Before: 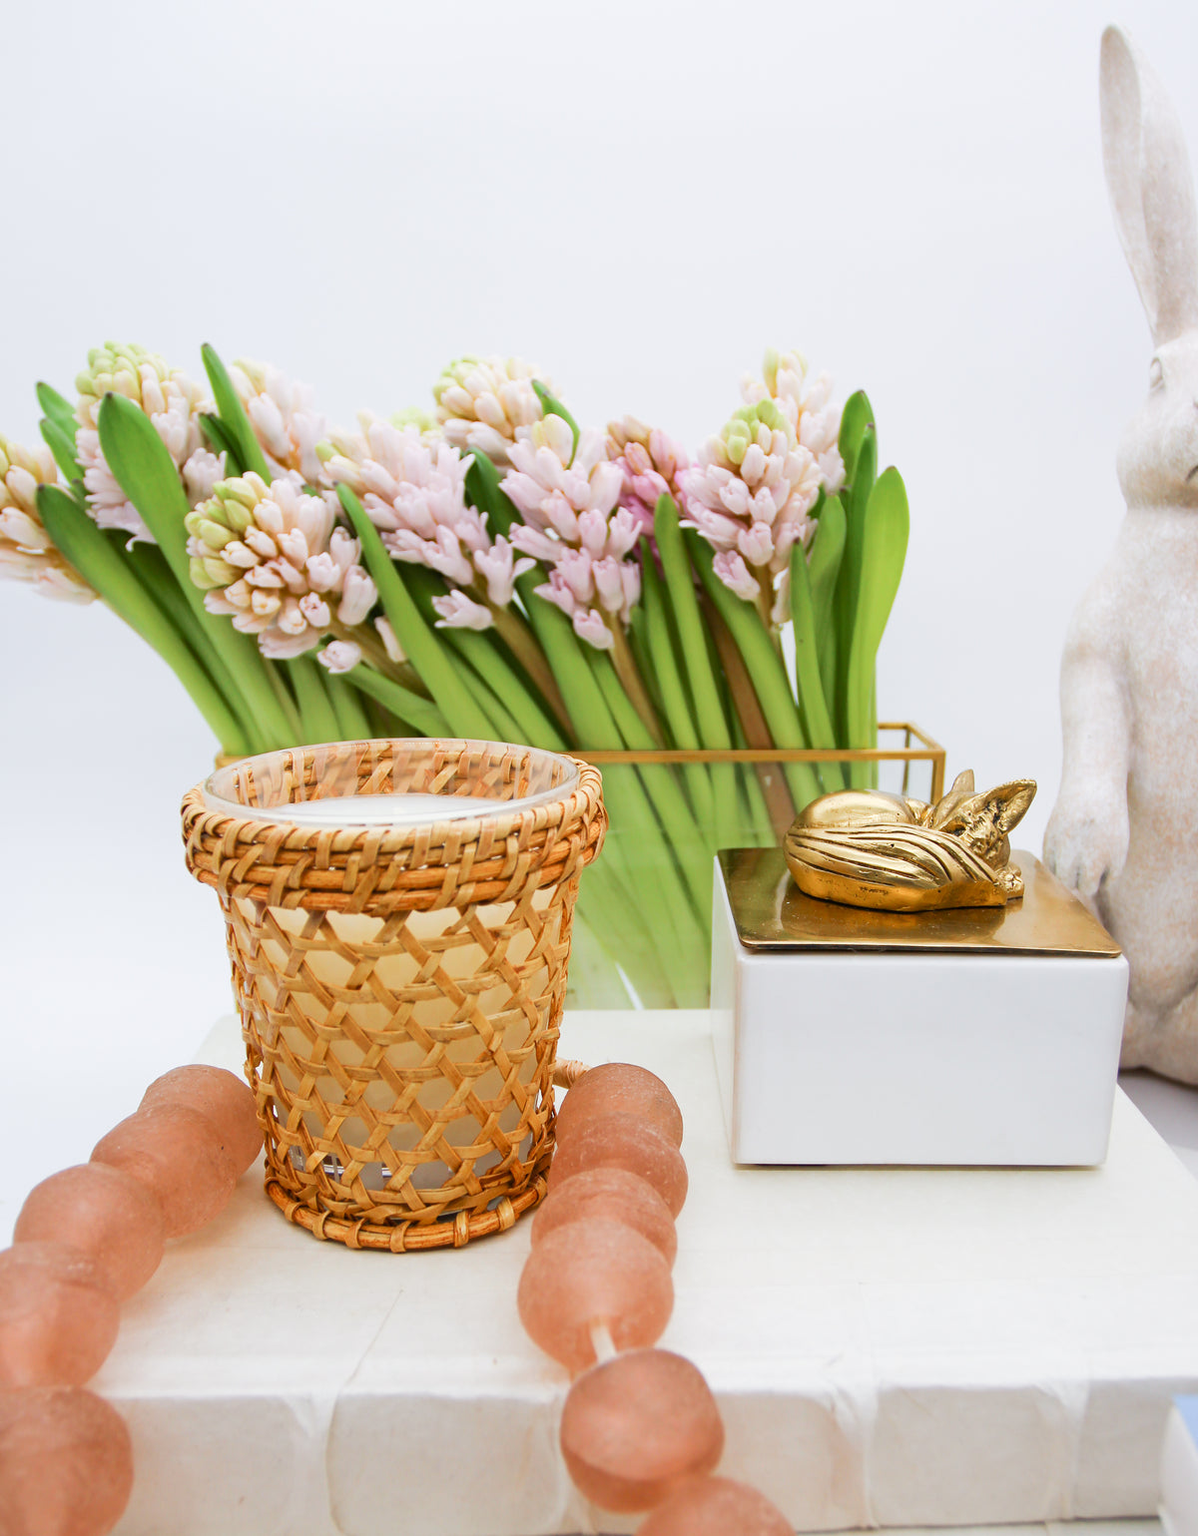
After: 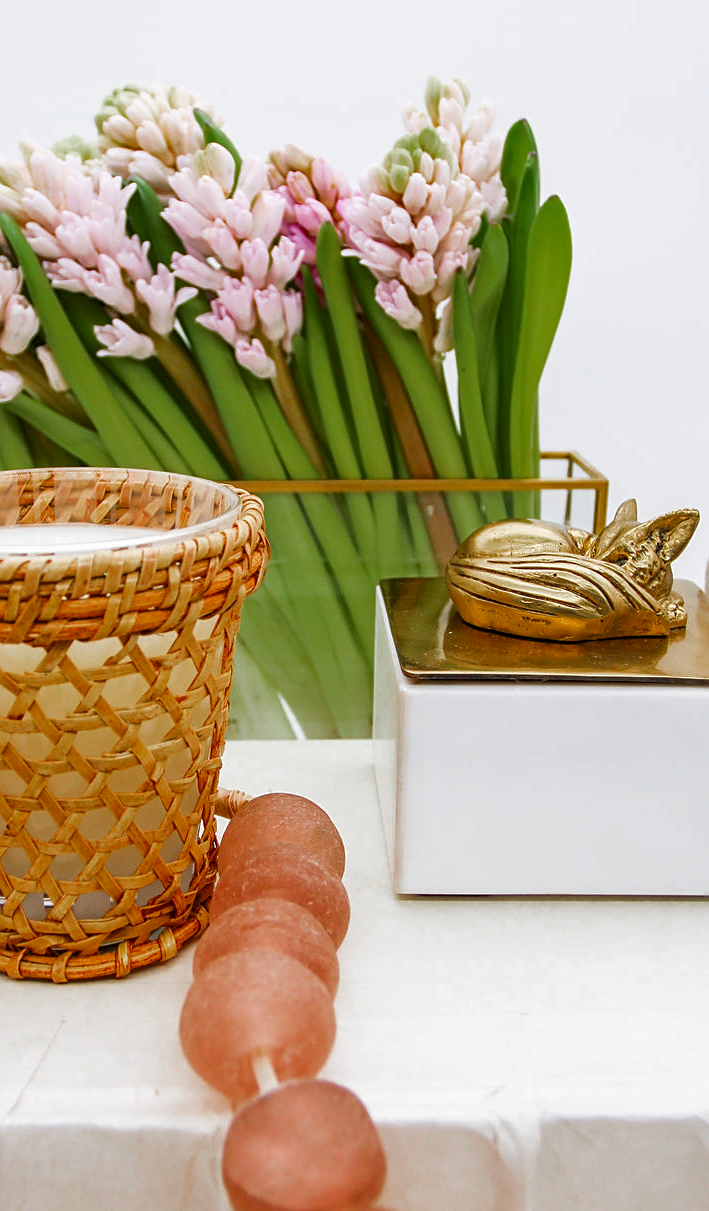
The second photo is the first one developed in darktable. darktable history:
local contrast: on, module defaults
color zones: curves: ch0 [(0, 0.48) (0.209, 0.398) (0.305, 0.332) (0.429, 0.493) (0.571, 0.5) (0.714, 0.5) (0.857, 0.5) (1, 0.48)]; ch1 [(0, 0.633) (0.143, 0.586) (0.286, 0.489) (0.429, 0.448) (0.571, 0.31) (0.714, 0.335) (0.857, 0.492) (1, 0.633)]; ch2 [(0, 0.448) (0.143, 0.498) (0.286, 0.5) (0.429, 0.5) (0.571, 0.5) (0.714, 0.5) (0.857, 0.5) (1, 0.448)]
sharpen: on, module defaults
crop and rotate: left 28.256%, top 17.734%, right 12.656%, bottom 3.573%
